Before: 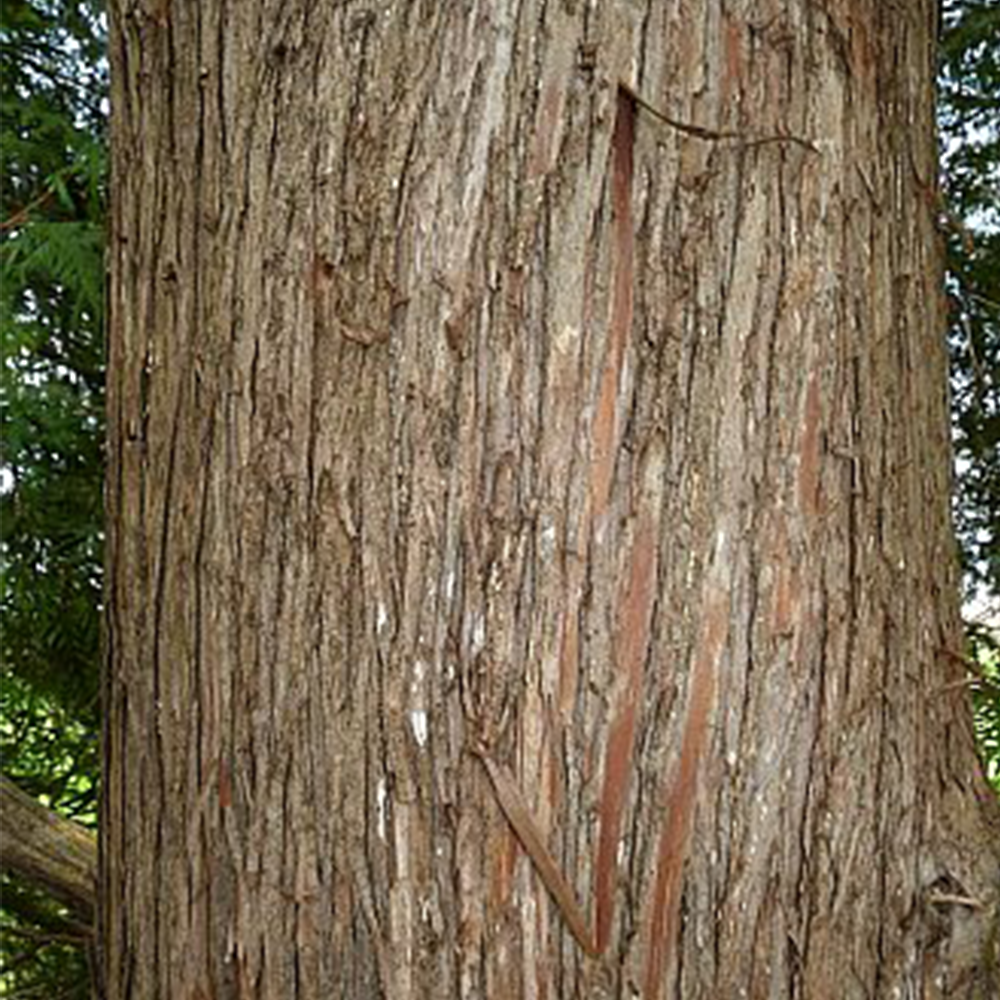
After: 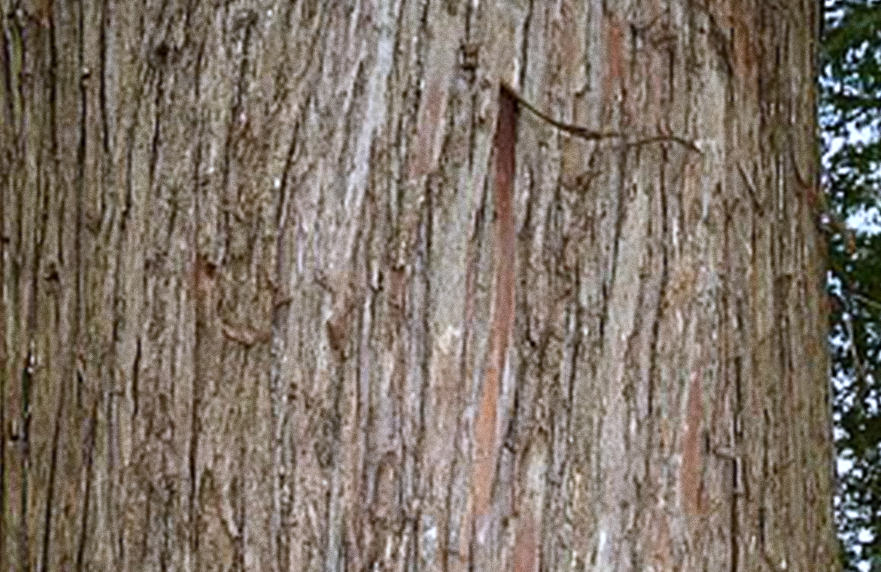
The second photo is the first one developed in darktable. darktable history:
crop and rotate: left 11.812%, bottom 42.776%
grain: strength 26%
white balance: red 0.967, blue 1.119, emerald 0.756
